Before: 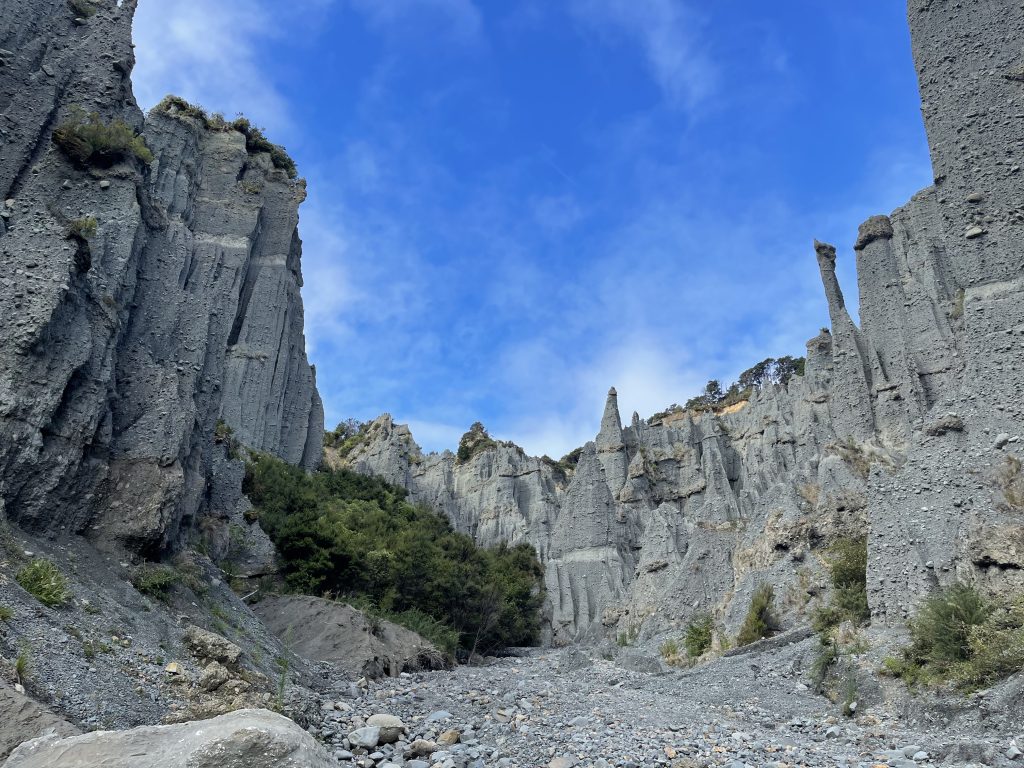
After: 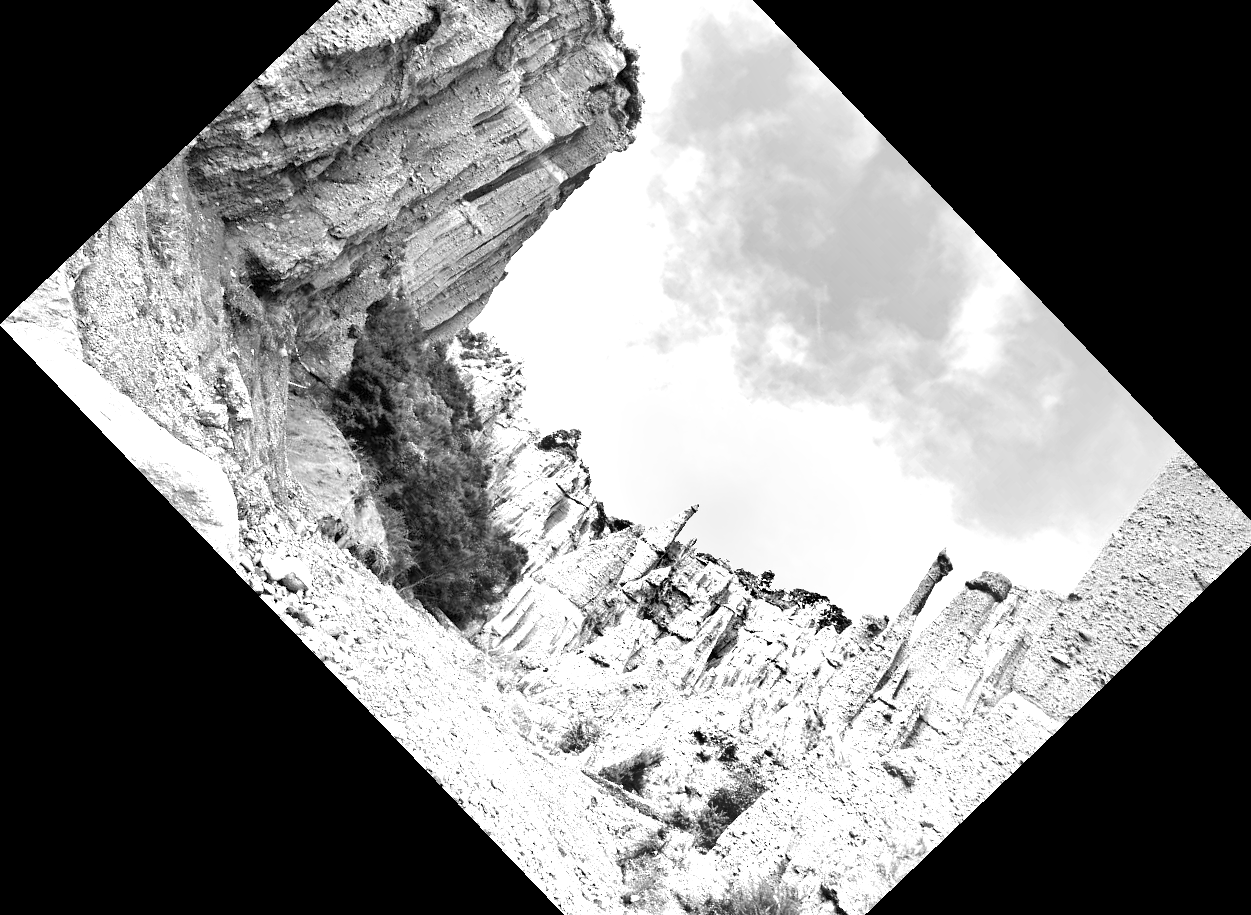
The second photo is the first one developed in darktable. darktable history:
crop and rotate: angle -46.26°, top 16.234%, right 0.912%, bottom 11.704%
shadows and highlights: soften with gaussian
exposure: exposure 2 EV, compensate highlight preservation false
contrast brightness saturation: saturation -1
